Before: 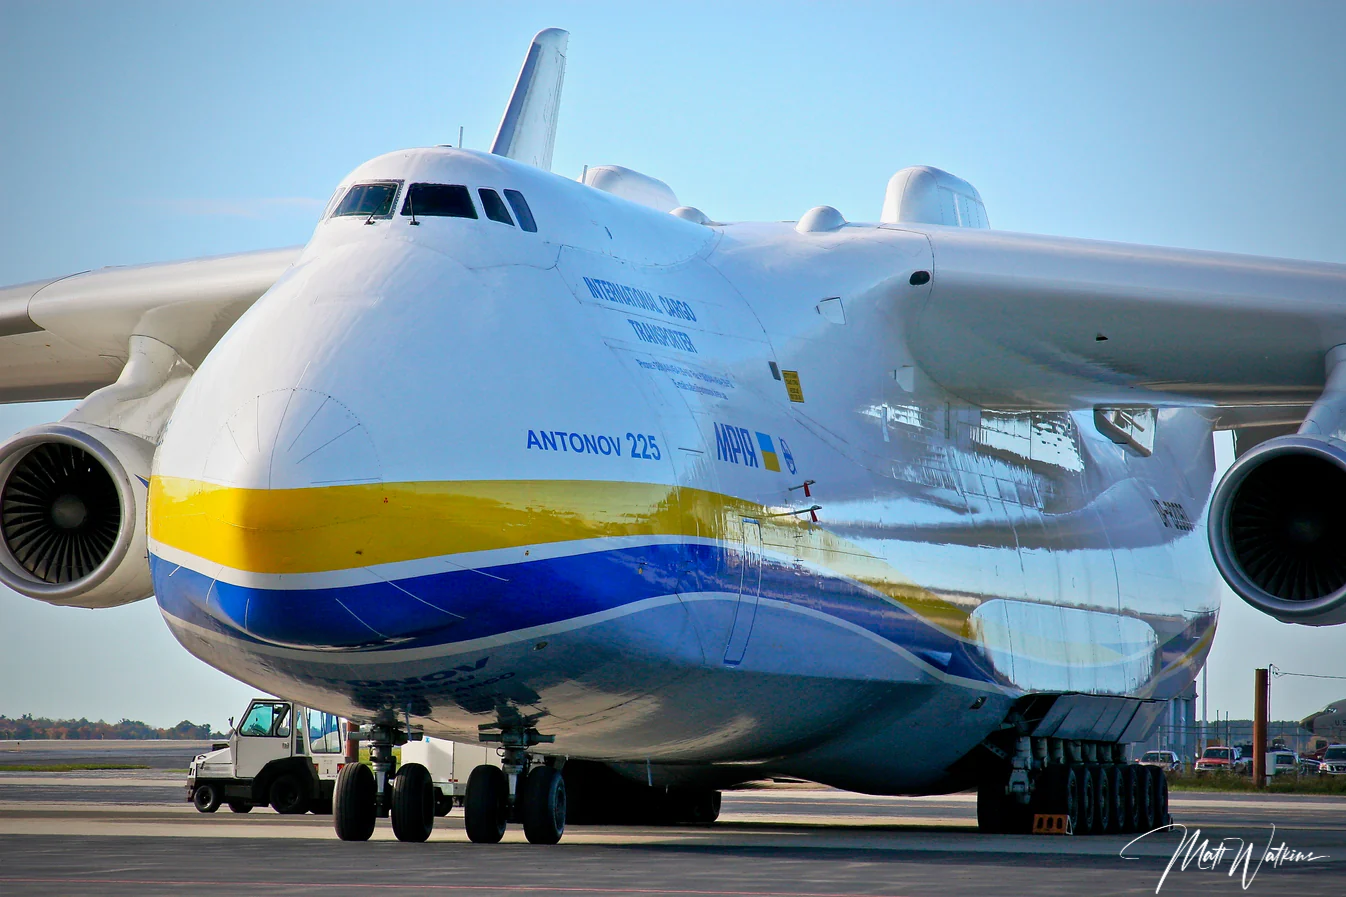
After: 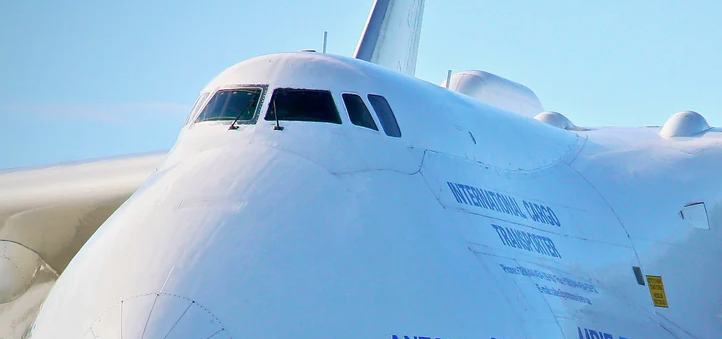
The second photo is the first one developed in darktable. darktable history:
contrast brightness saturation: saturation -0.05
velvia: on, module defaults
crop: left 10.121%, top 10.631%, right 36.218%, bottom 51.526%
